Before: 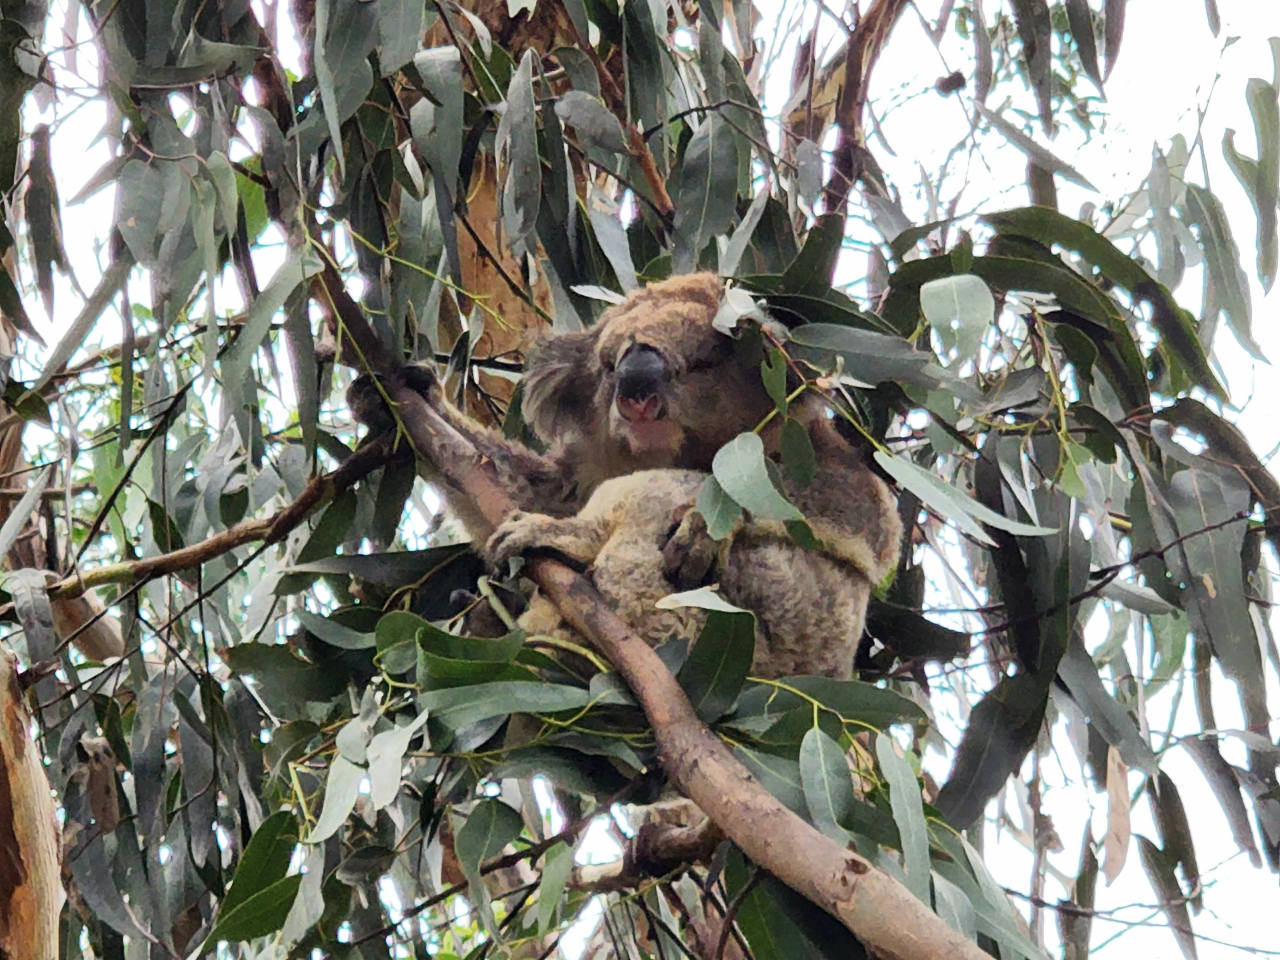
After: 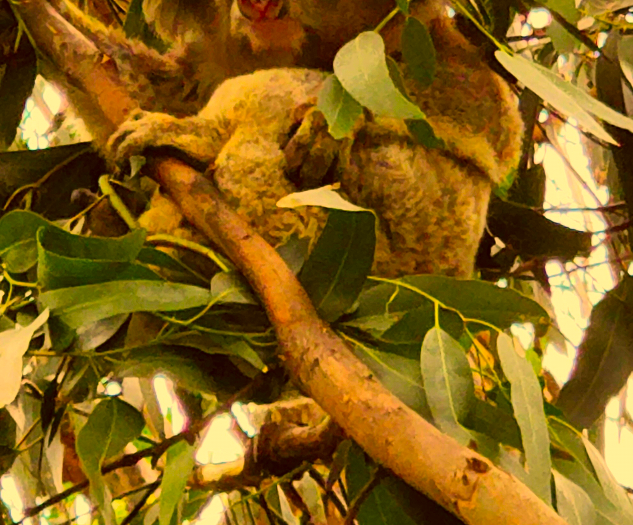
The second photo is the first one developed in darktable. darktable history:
crop: left 29.672%, top 41.786%, right 20.851%, bottom 3.487%
tone equalizer: -8 EV -0.55 EV
color correction: highlights a* 10.44, highlights b* 30.04, shadows a* 2.73, shadows b* 17.51, saturation 1.72
